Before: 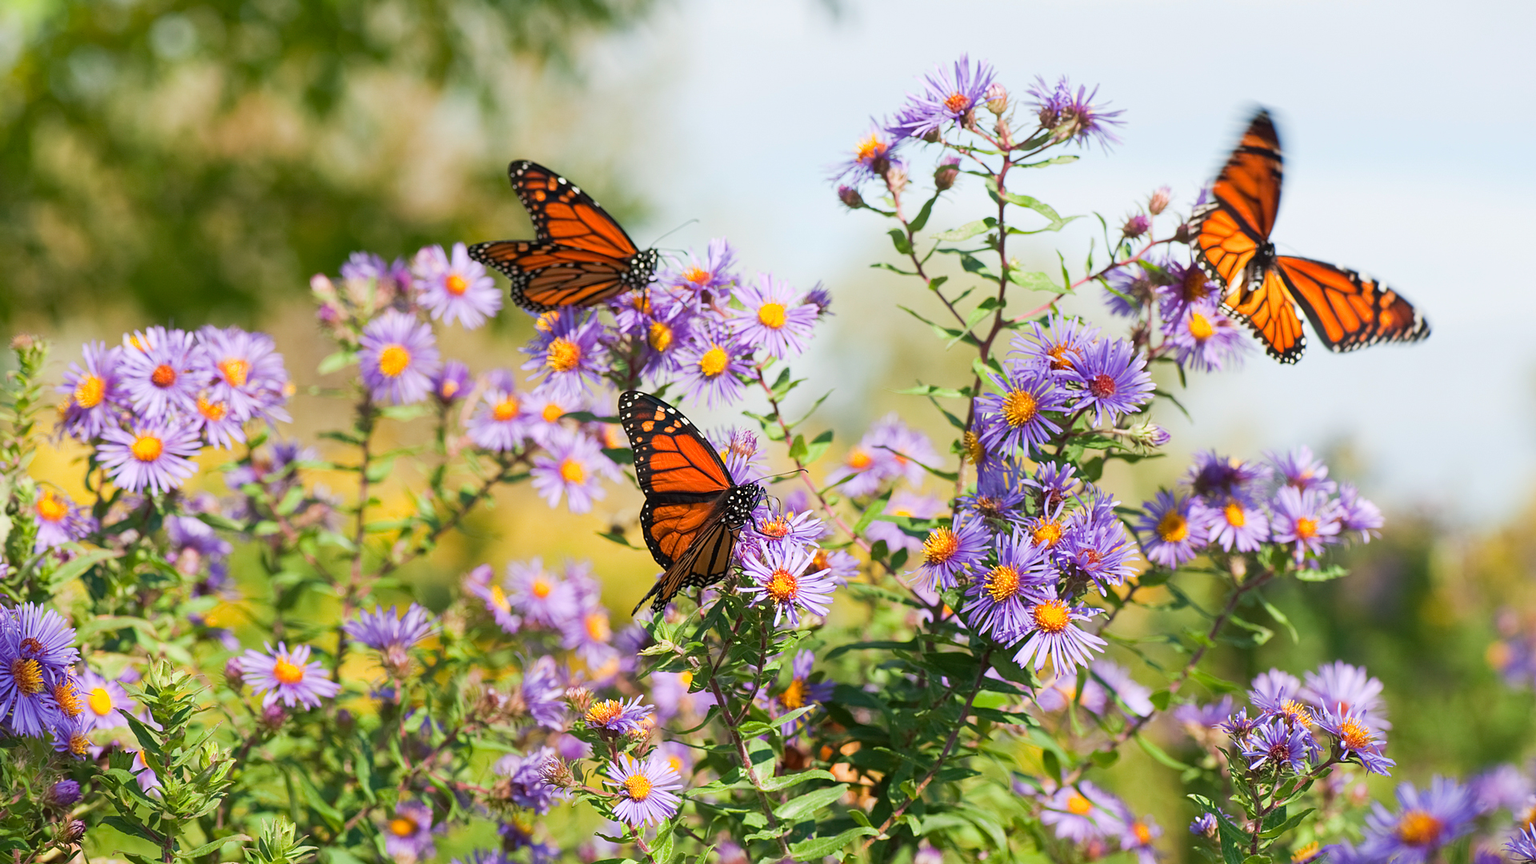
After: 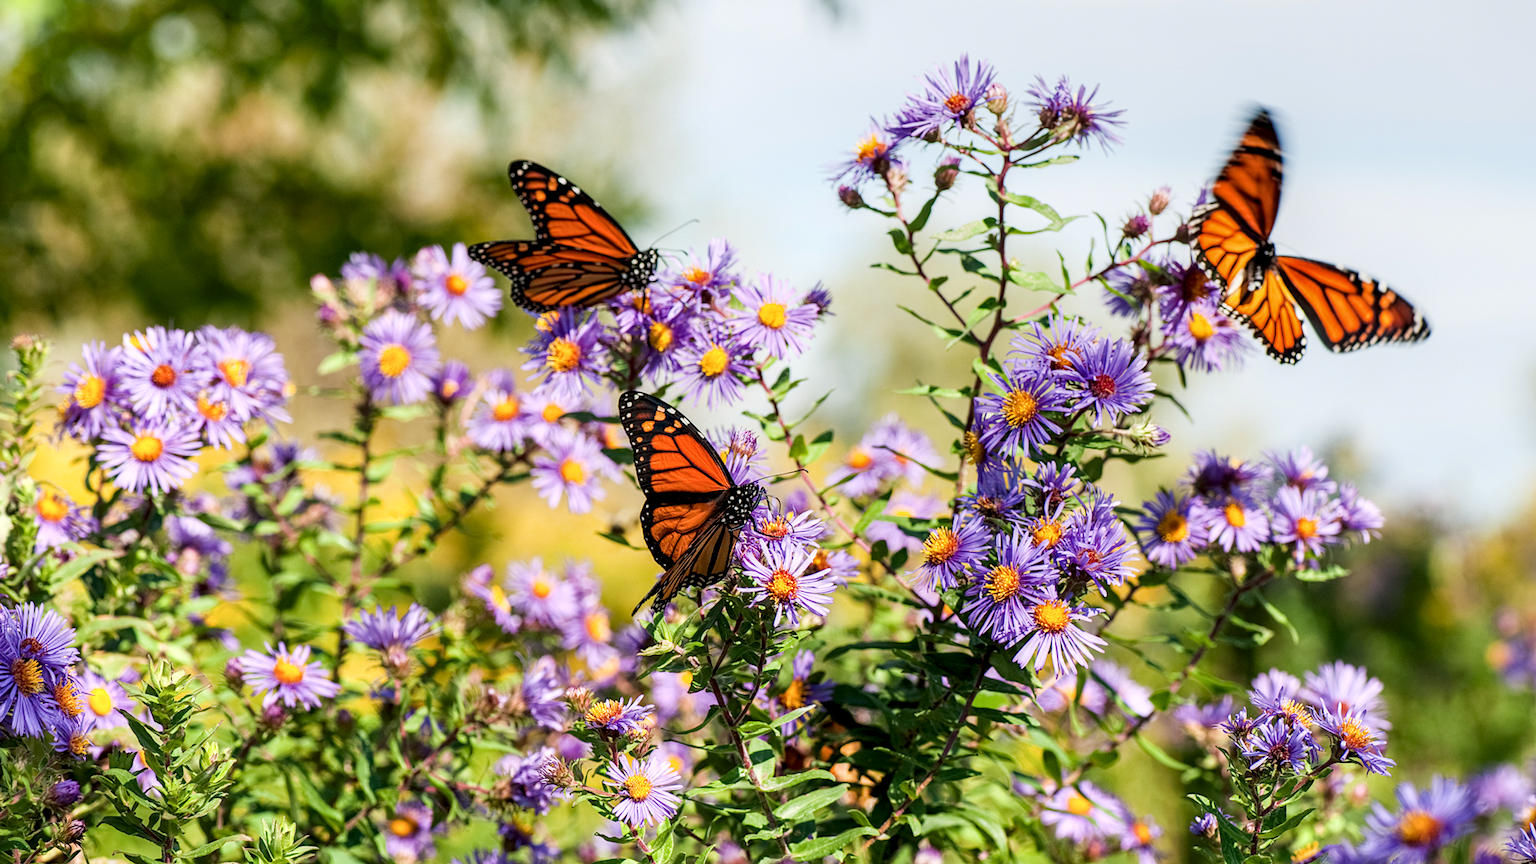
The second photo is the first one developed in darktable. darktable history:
local contrast: highlights 60%, shadows 60%, detail 160%
color balance rgb: perceptual saturation grading › global saturation 3.7%, global vibrance 5.56%, contrast 3.24%
filmic rgb: black relative exposure -11.35 EV, white relative exposure 3.22 EV, hardness 6.76, color science v6 (2022)
